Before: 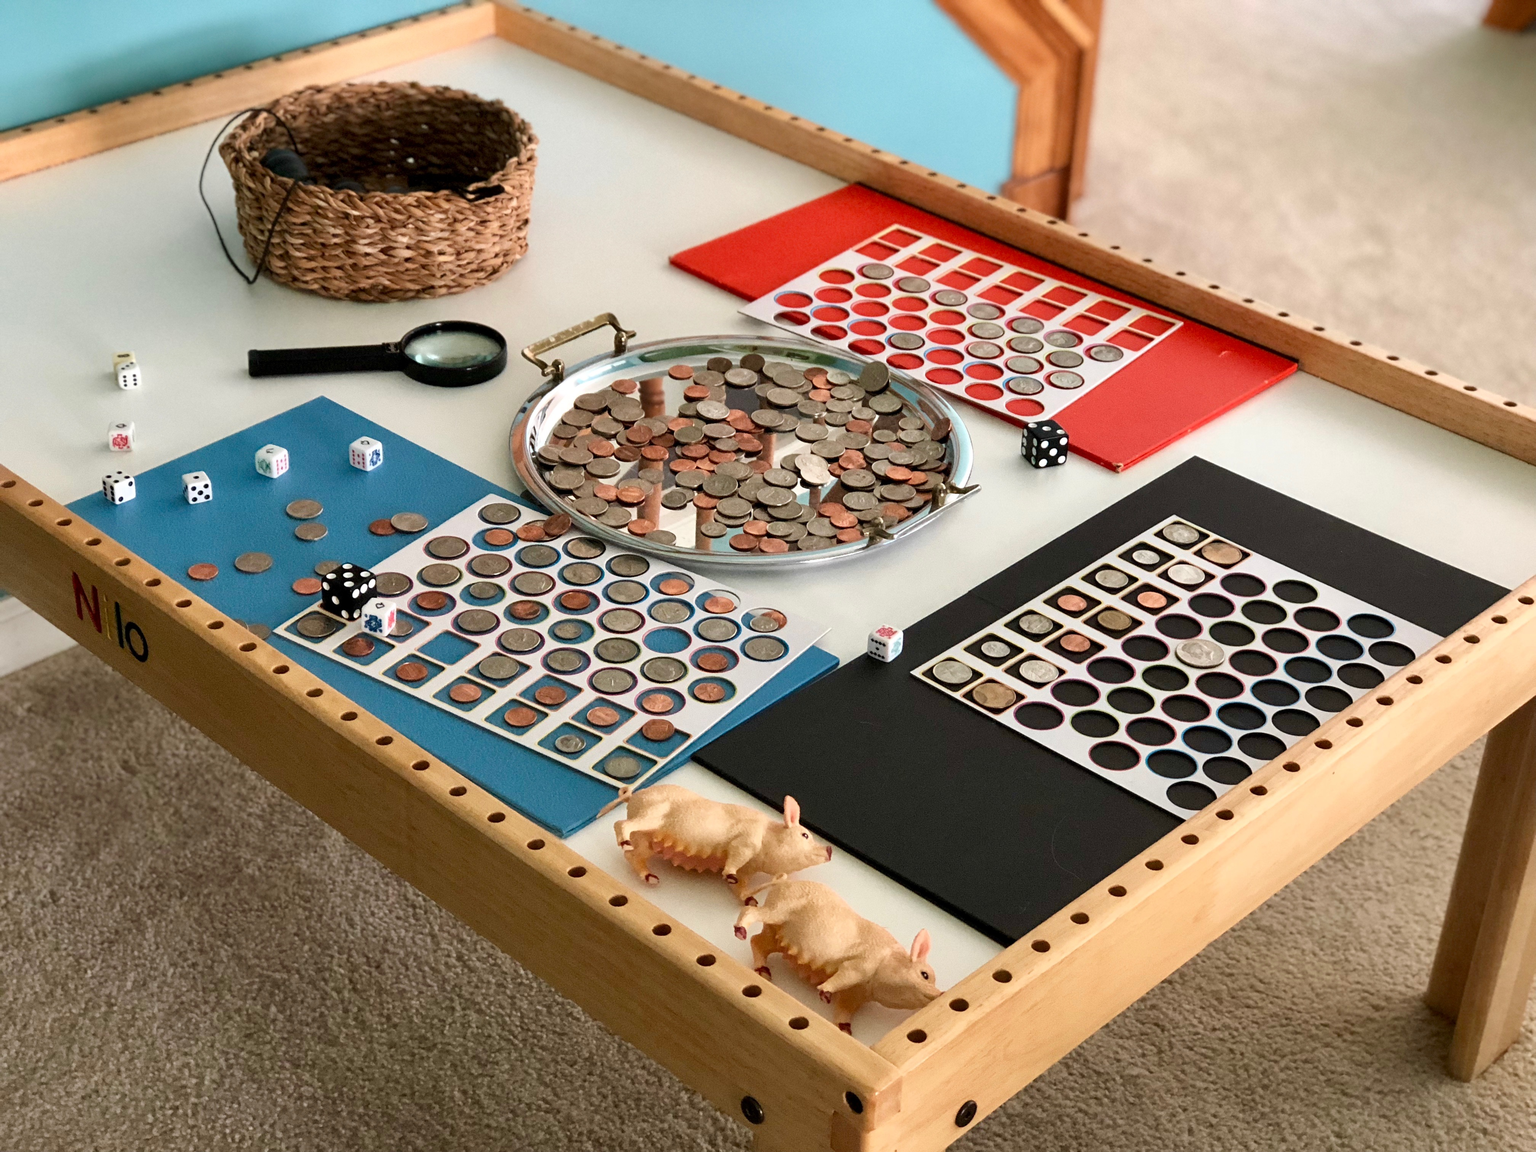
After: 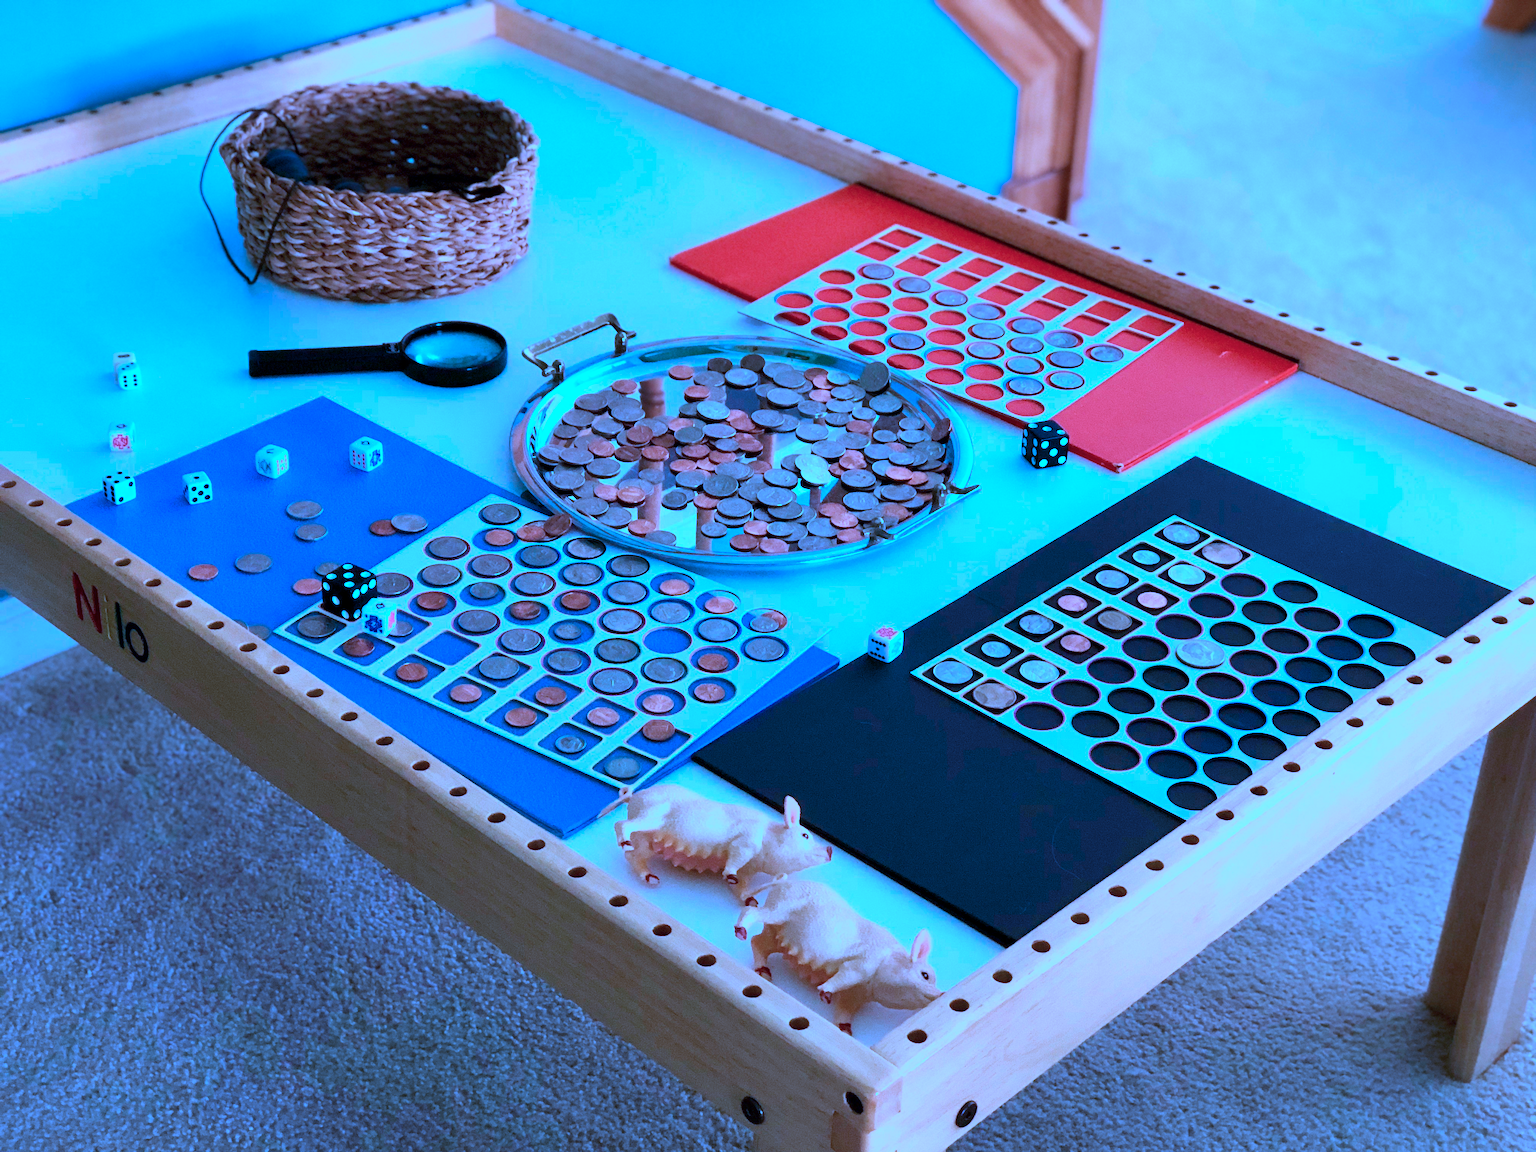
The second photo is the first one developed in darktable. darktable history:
contrast brightness saturation: saturation 0.181
color calibration: illuminant as shot in camera, x 0.482, y 0.431, temperature 2447.05 K
